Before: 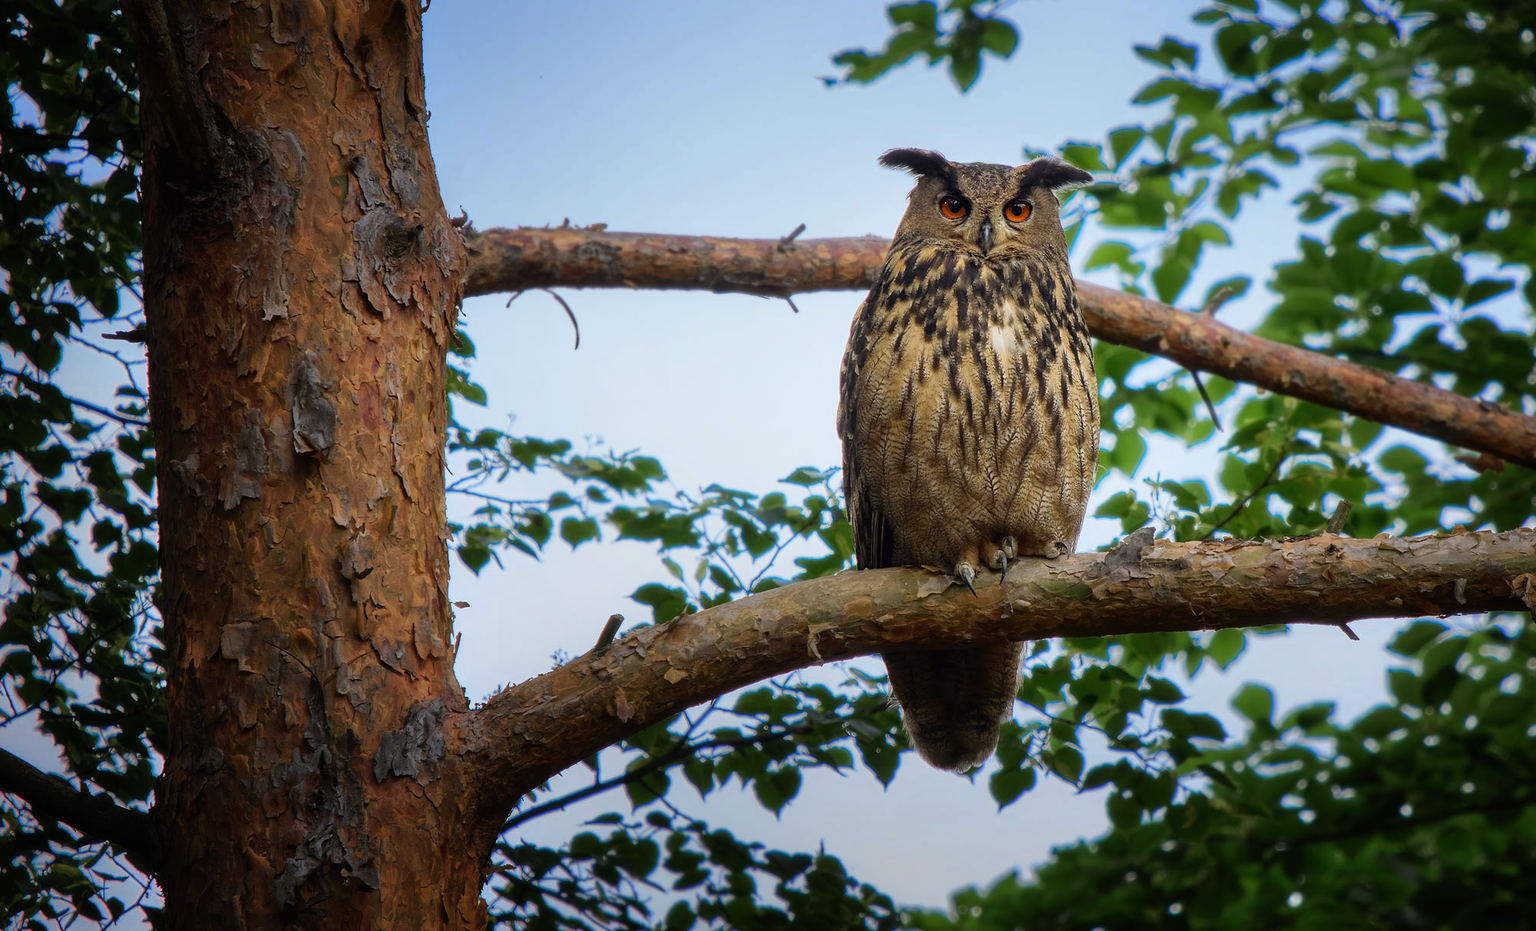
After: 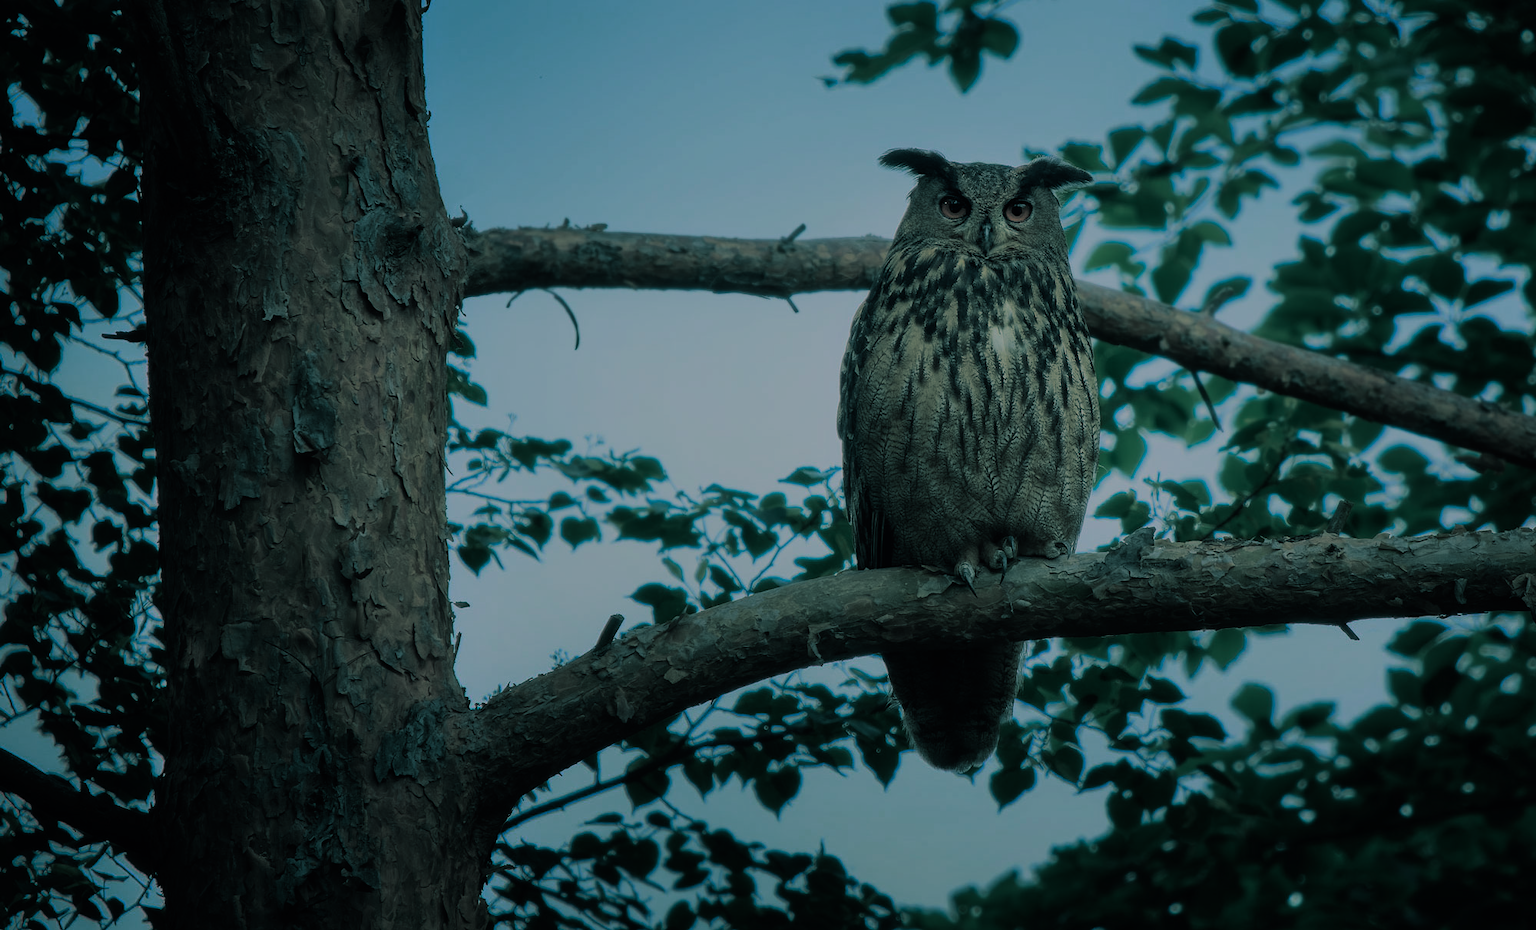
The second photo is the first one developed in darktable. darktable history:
split-toning: shadows › hue 186.43°, highlights › hue 49.29°, compress 30.29%
color balance: lift [1, 1.001, 0.999, 1.001], gamma [1, 1.004, 1.007, 0.993], gain [1, 0.991, 0.987, 1.013], contrast 7.5%, contrast fulcrum 10%, output saturation 115%
exposure: exposure -1.468 EV, compensate highlight preservation false
